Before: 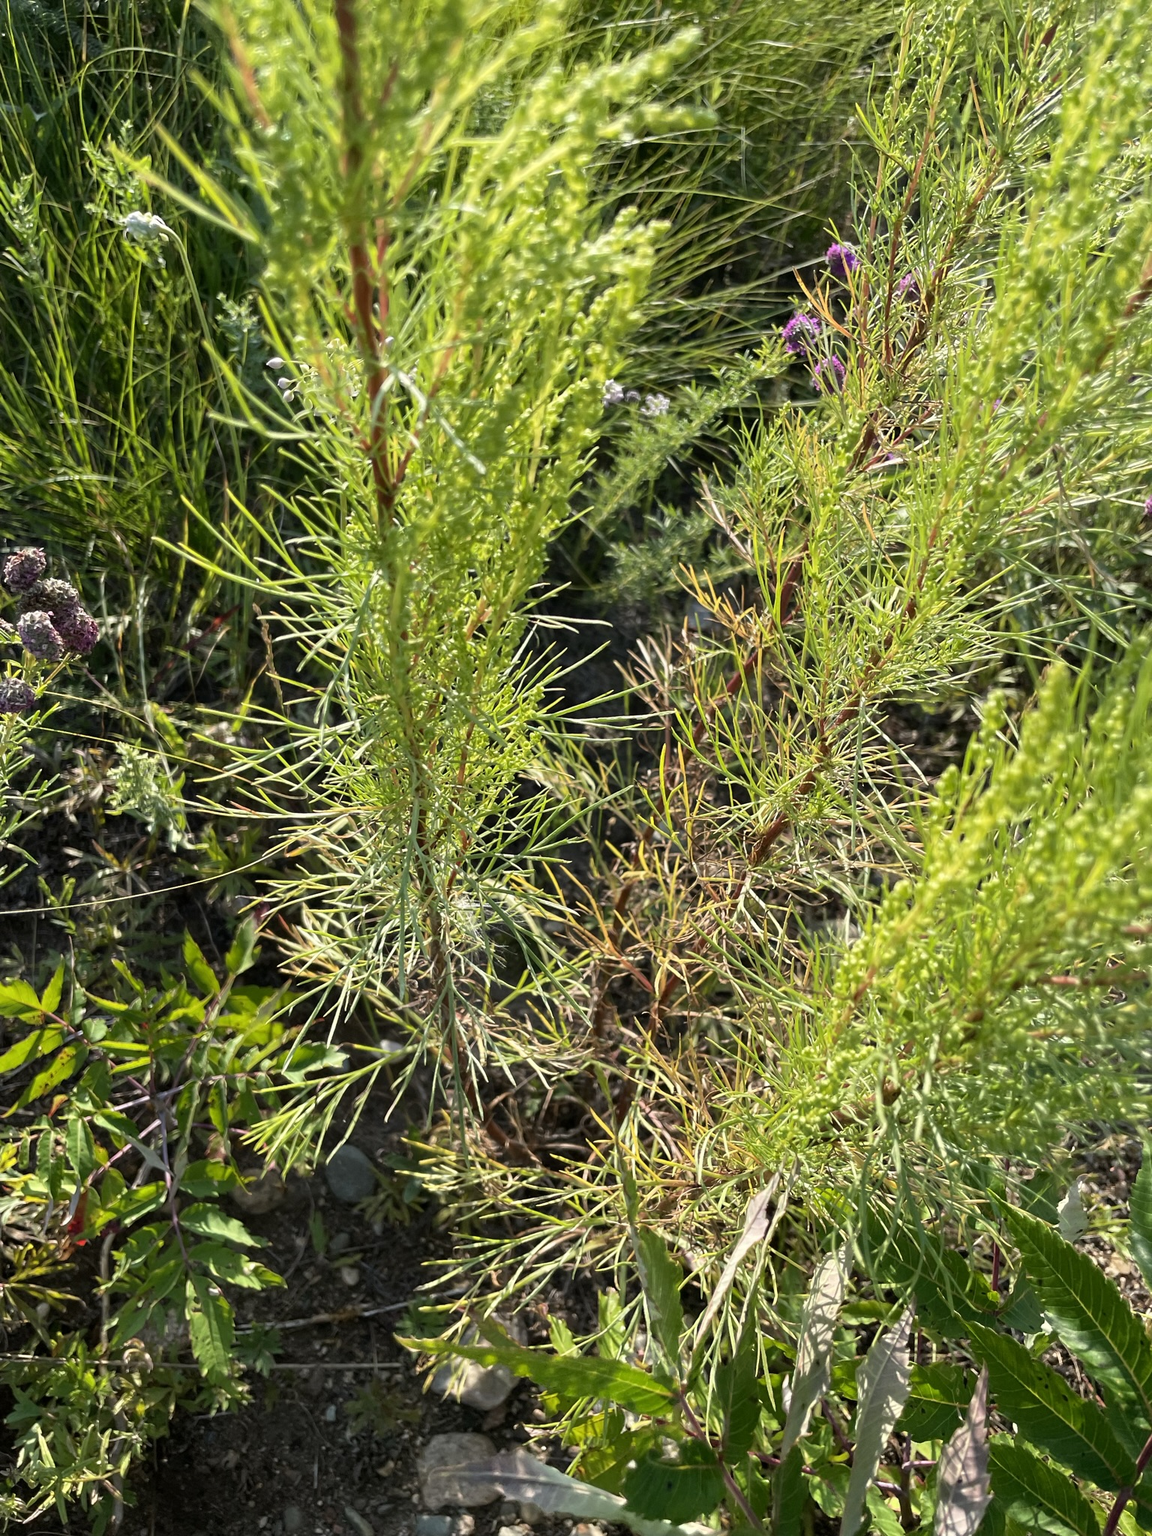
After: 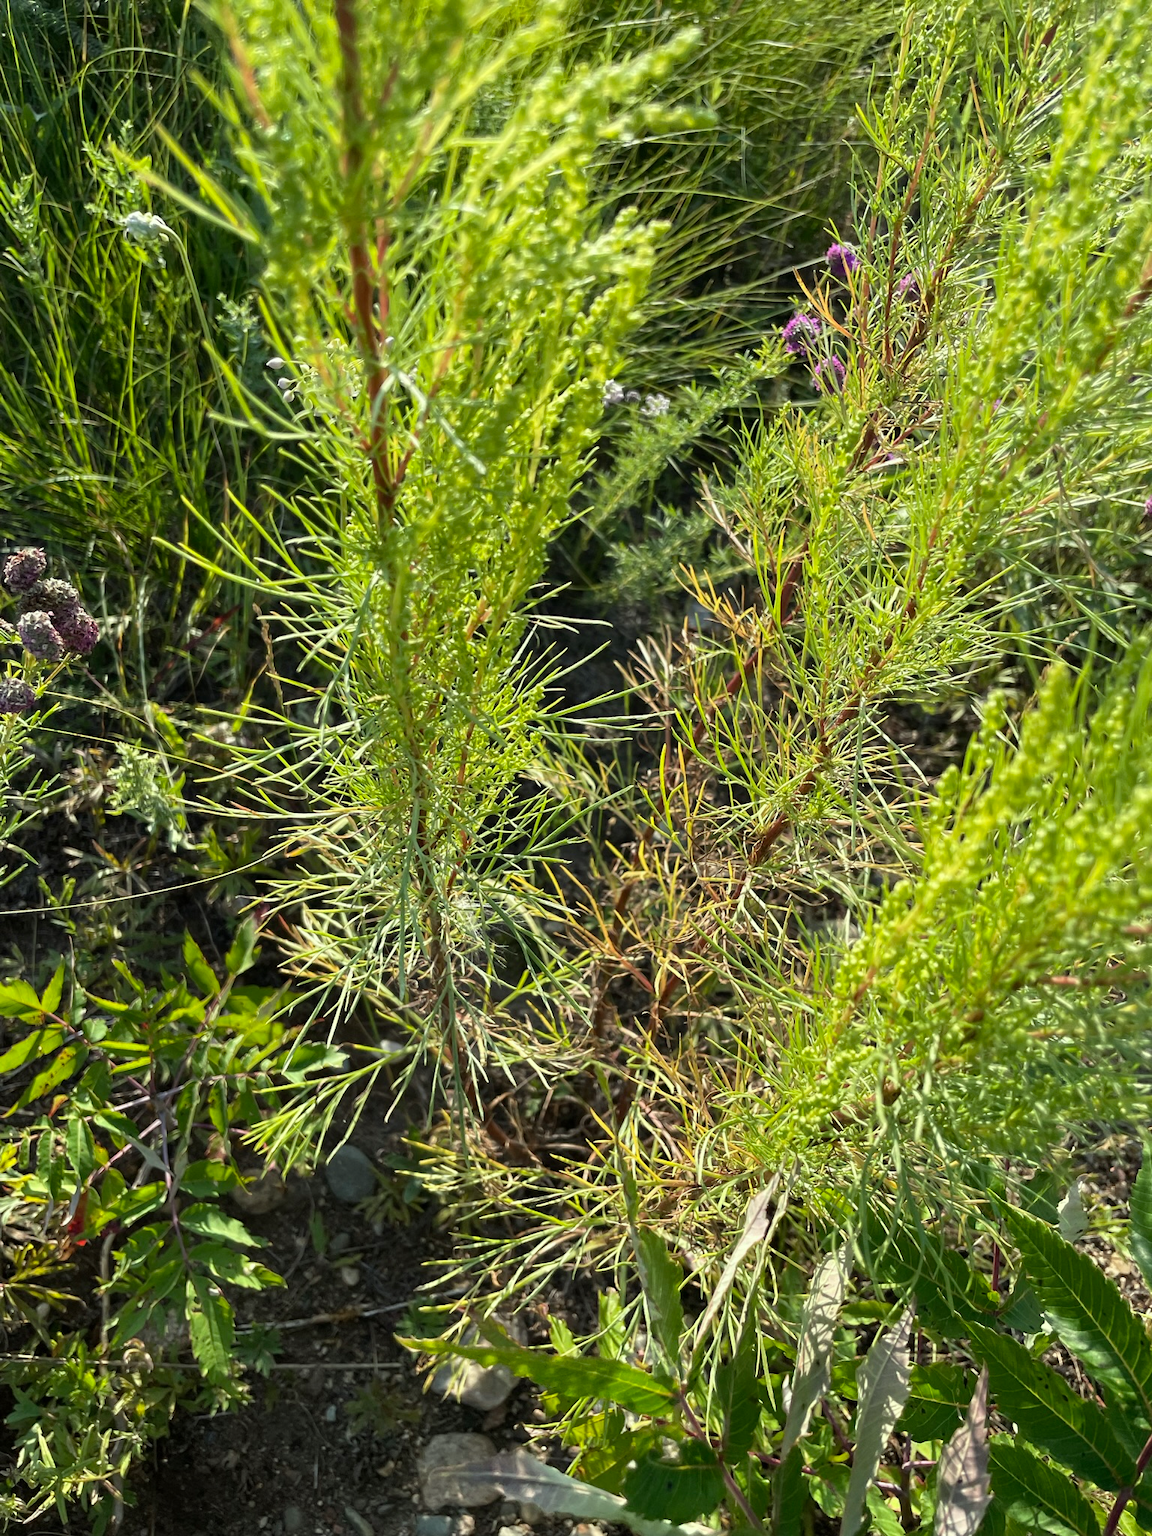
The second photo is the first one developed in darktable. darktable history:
color correction: highlights a* -4.85, highlights b* 5.06, saturation 0.945
